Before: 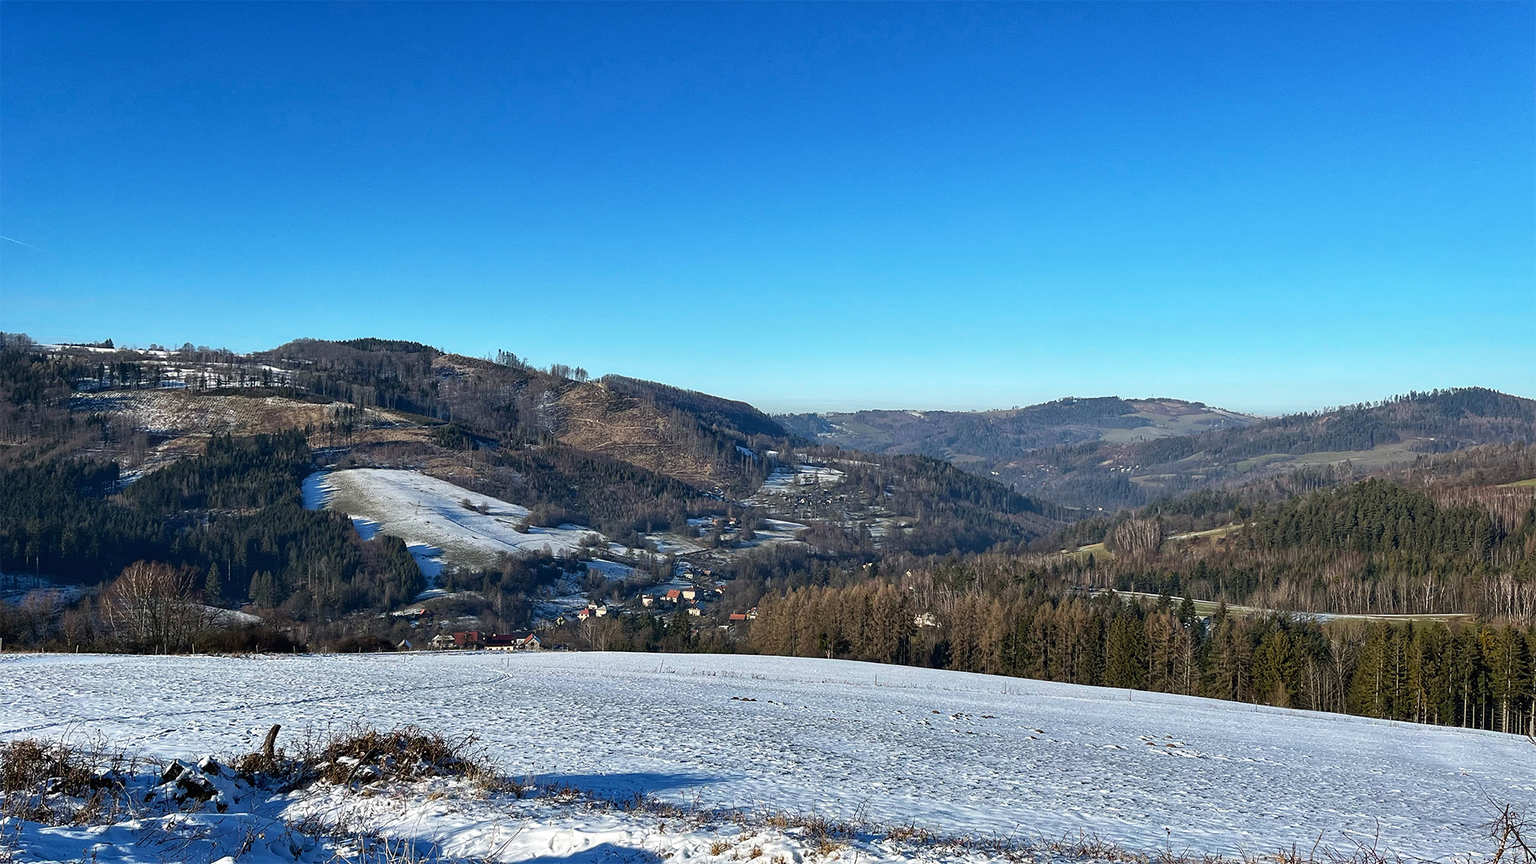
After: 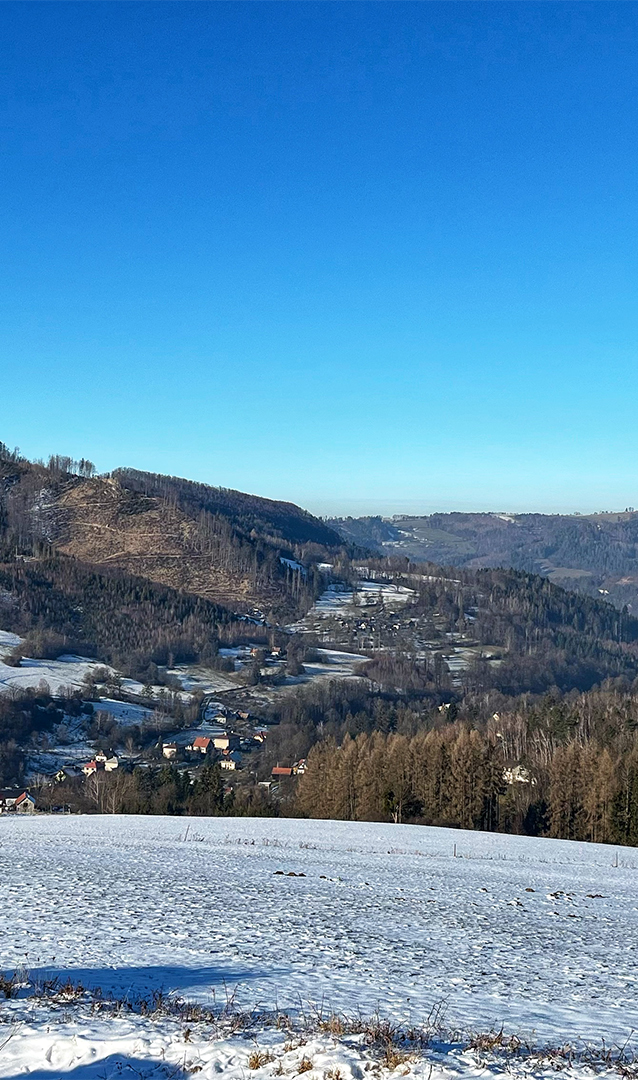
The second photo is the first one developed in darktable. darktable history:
local contrast: mode bilateral grid, contrast 100, coarseness 100, detail 108%, midtone range 0.2
crop: left 33.36%, right 33.36%
